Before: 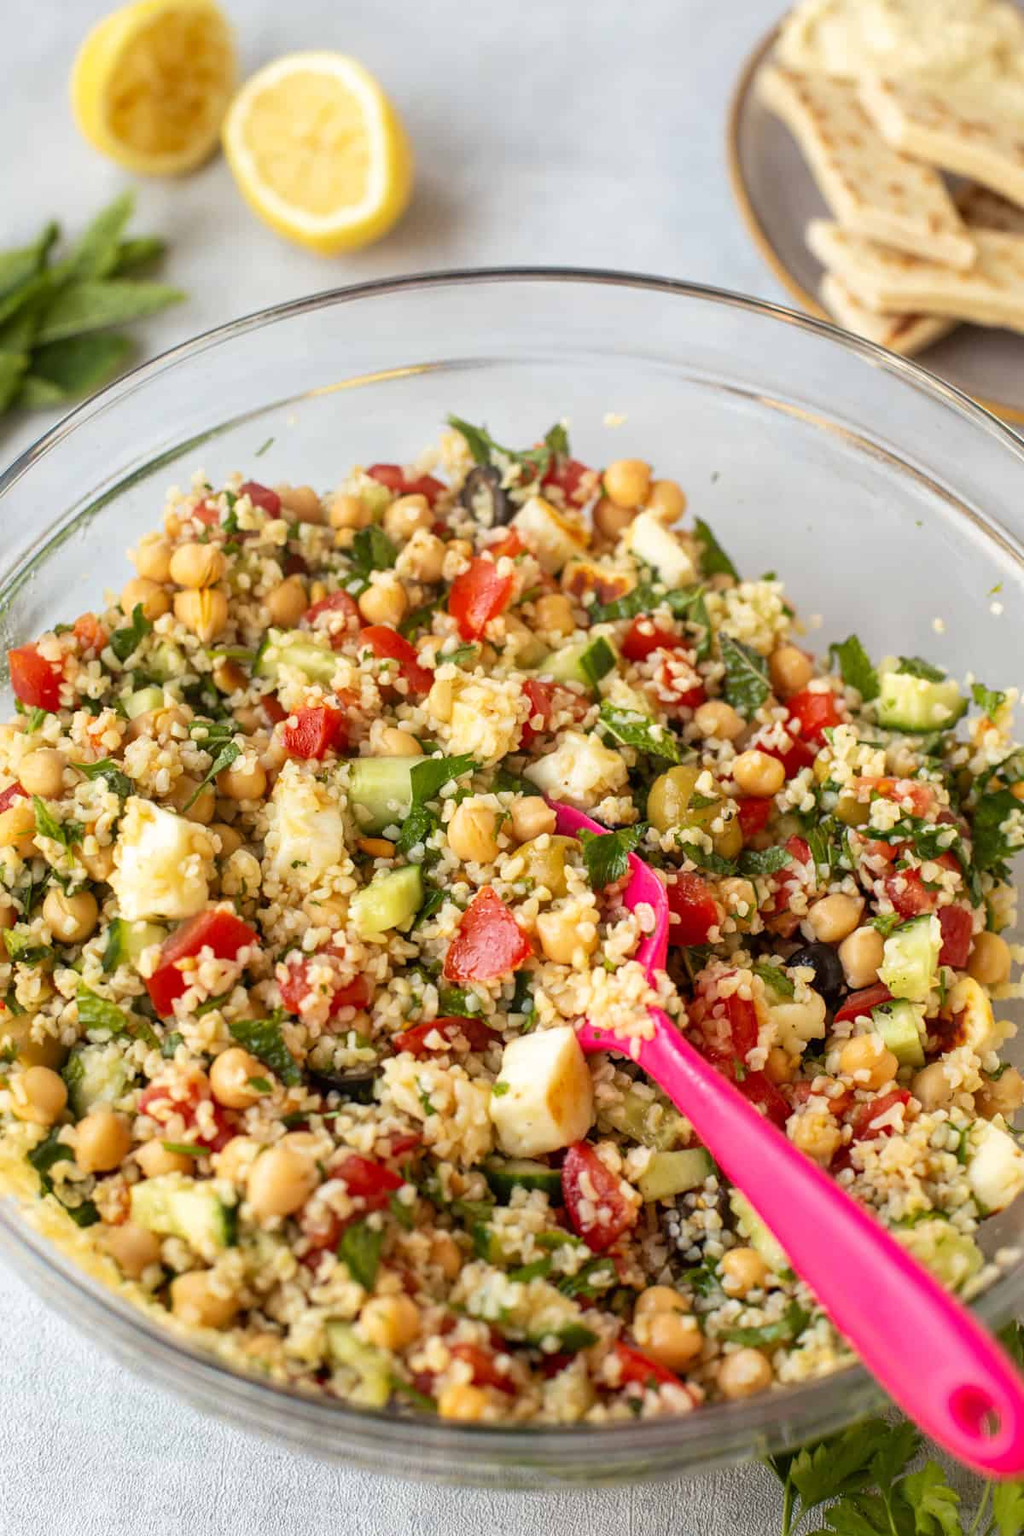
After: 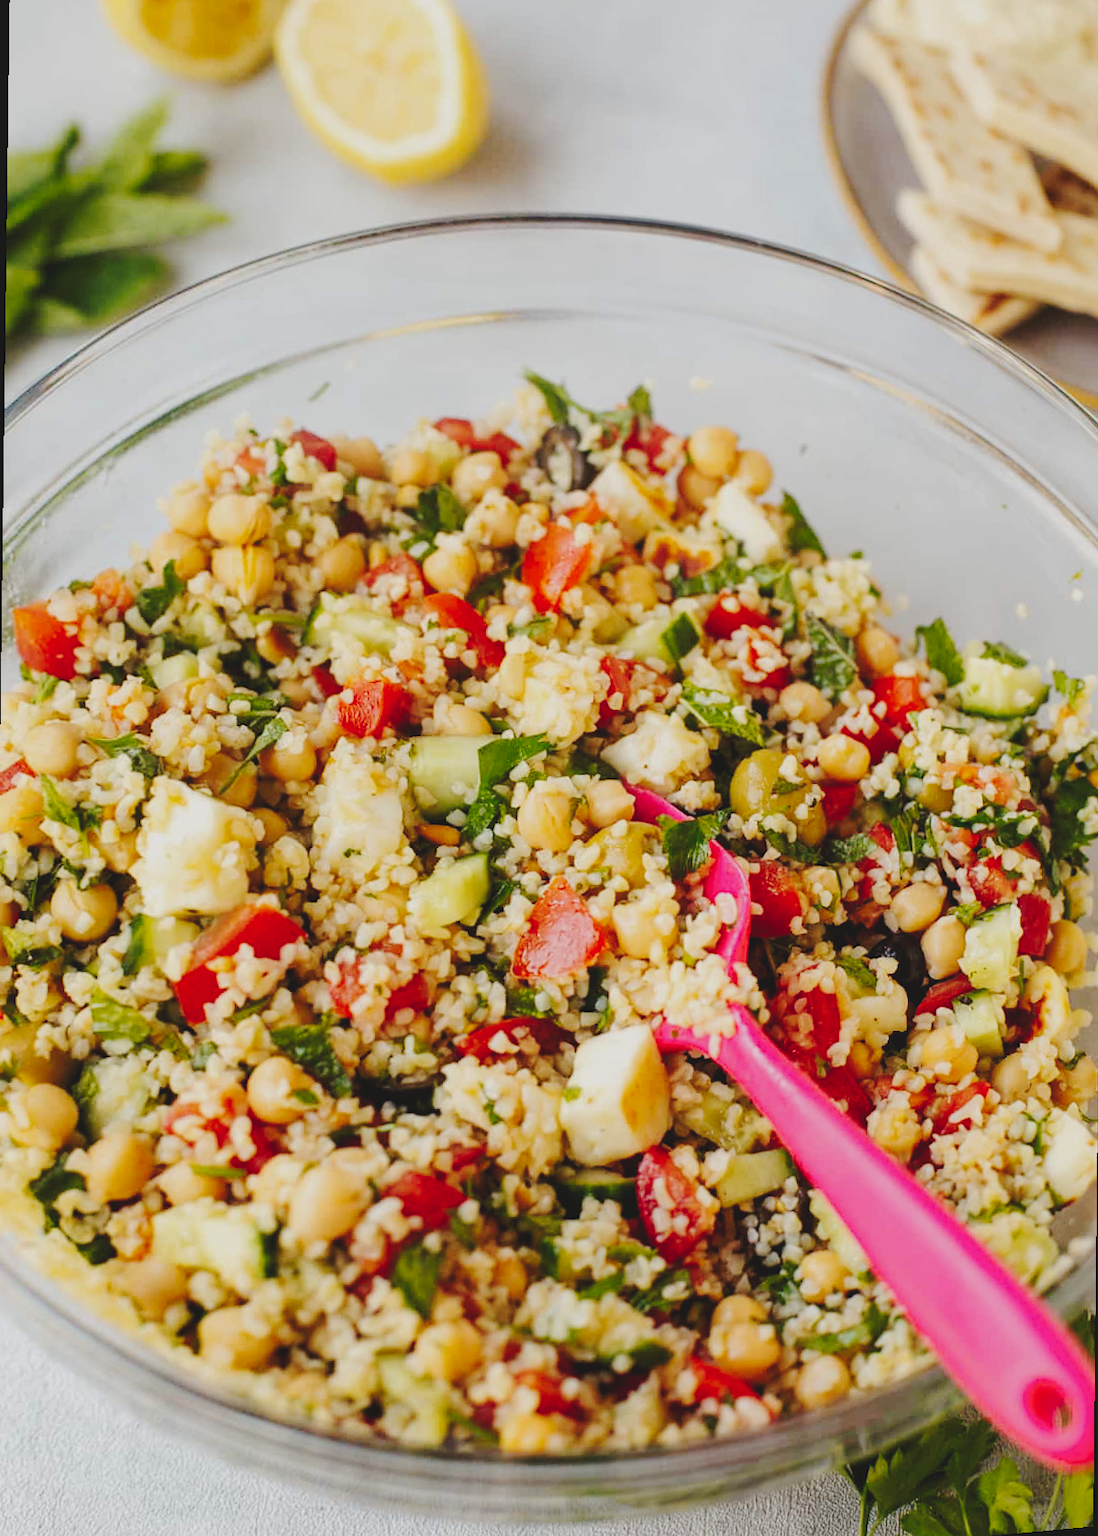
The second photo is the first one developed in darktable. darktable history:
rotate and perspective: rotation 0.679°, lens shift (horizontal) 0.136, crop left 0.009, crop right 0.991, crop top 0.078, crop bottom 0.95
exposure: black level correction -0.015, exposure -0.5 EV, compensate highlight preservation false
tone curve: curves: ch0 [(0, 0) (0.003, 0.057) (0.011, 0.061) (0.025, 0.065) (0.044, 0.075) (0.069, 0.082) (0.1, 0.09) (0.136, 0.102) (0.177, 0.145) (0.224, 0.195) (0.277, 0.27) (0.335, 0.374) (0.399, 0.486) (0.468, 0.578) (0.543, 0.652) (0.623, 0.717) (0.709, 0.778) (0.801, 0.837) (0.898, 0.909) (1, 1)], preserve colors none
